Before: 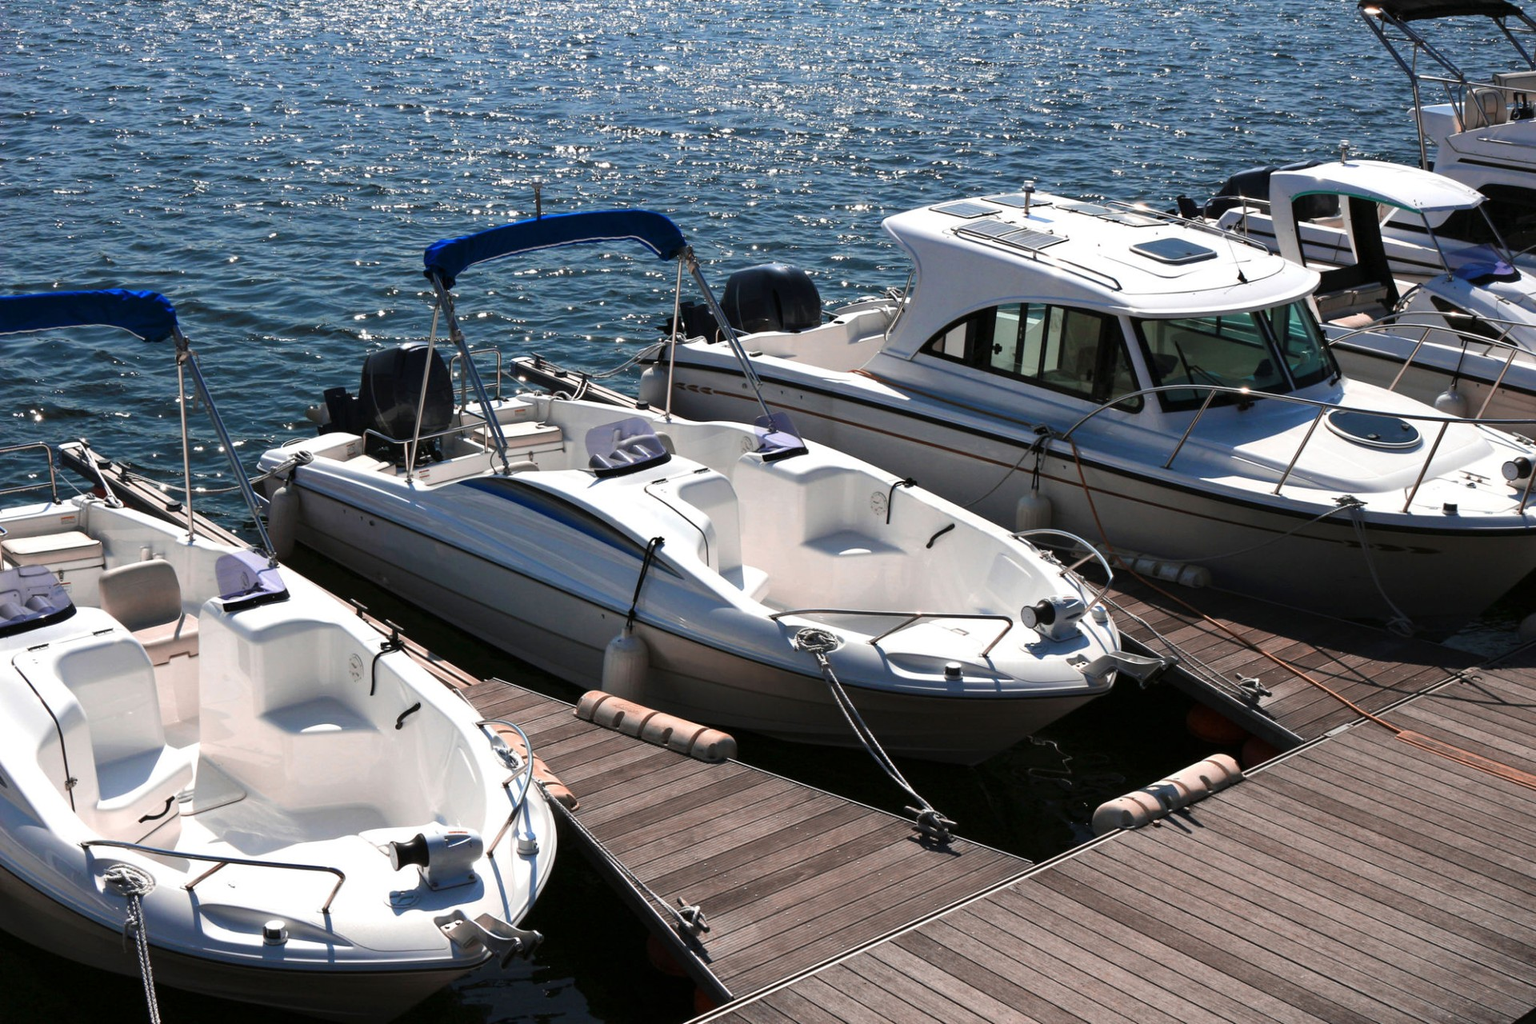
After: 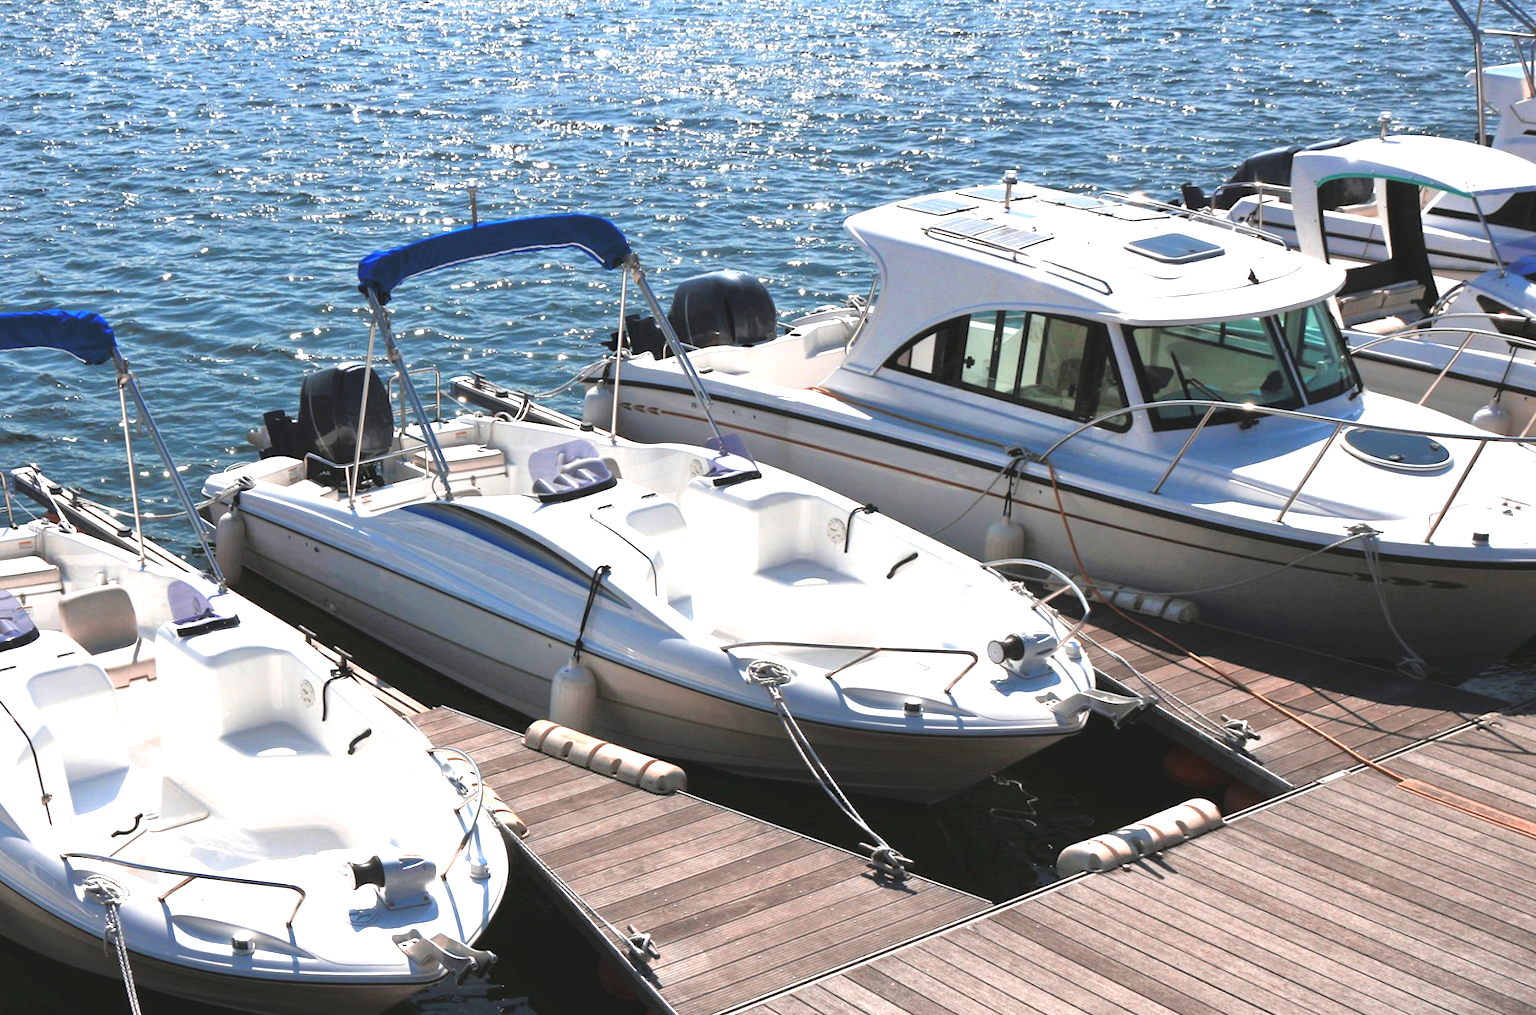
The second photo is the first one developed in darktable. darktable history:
exposure: black level correction -0.005, exposure 1 EV, compensate highlight preservation false
rotate and perspective: rotation 0.062°, lens shift (vertical) 0.115, lens shift (horizontal) -0.133, crop left 0.047, crop right 0.94, crop top 0.061, crop bottom 0.94
tone equalizer: -8 EV 0.001 EV, -7 EV -0.004 EV, -6 EV 0.009 EV, -5 EV 0.032 EV, -4 EV 0.276 EV, -3 EV 0.644 EV, -2 EV 0.584 EV, -1 EV 0.187 EV, +0 EV 0.024 EV
